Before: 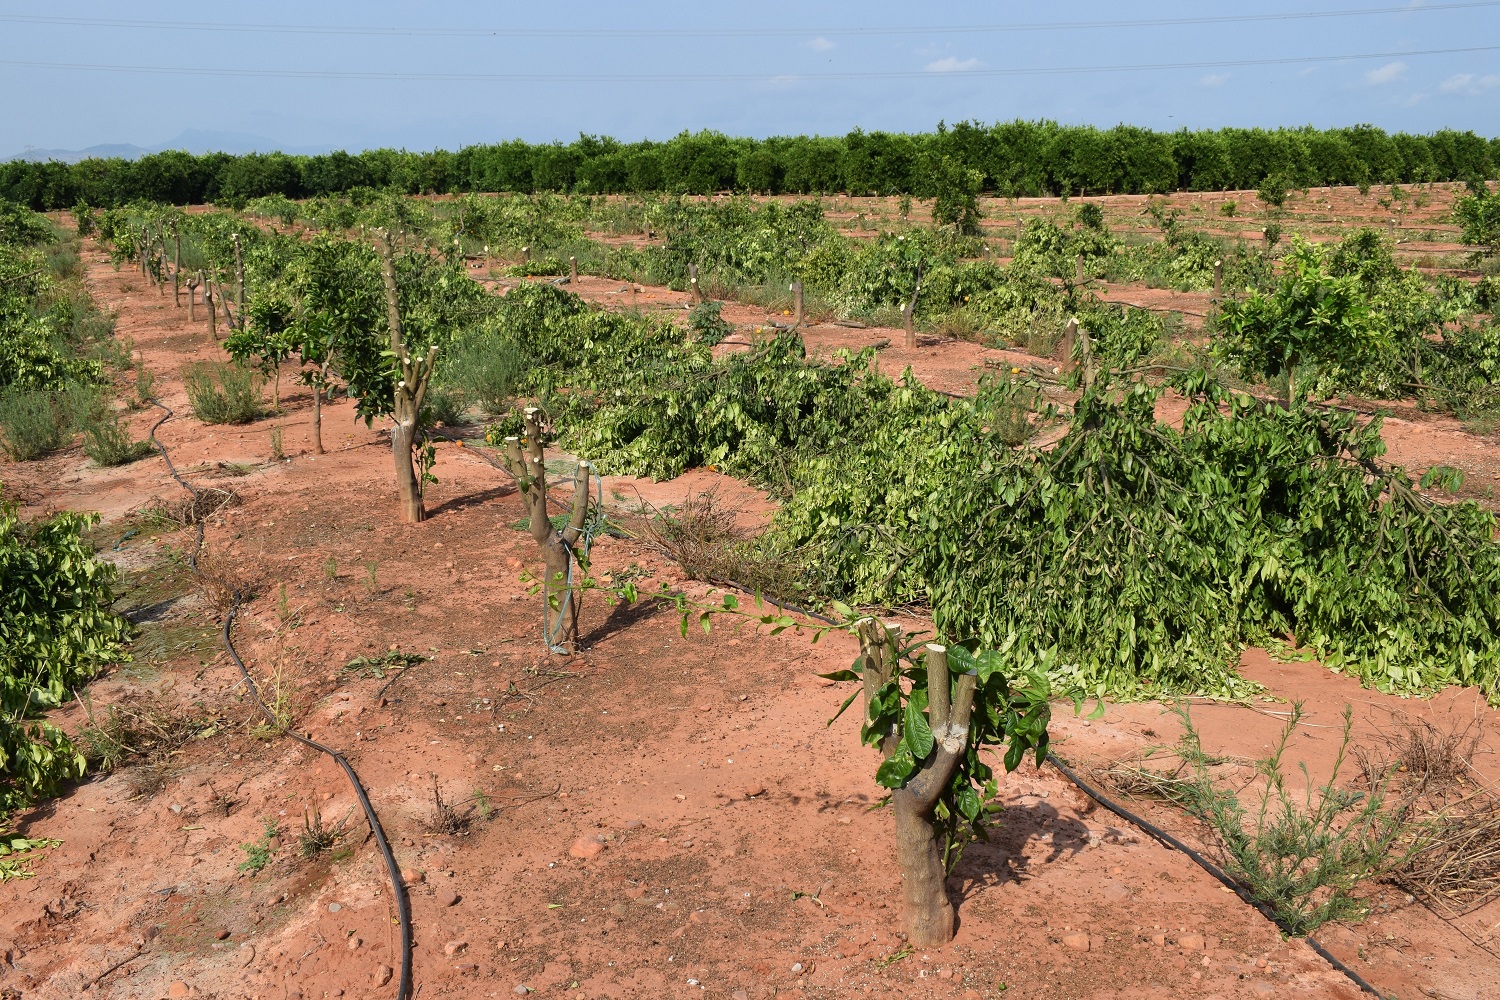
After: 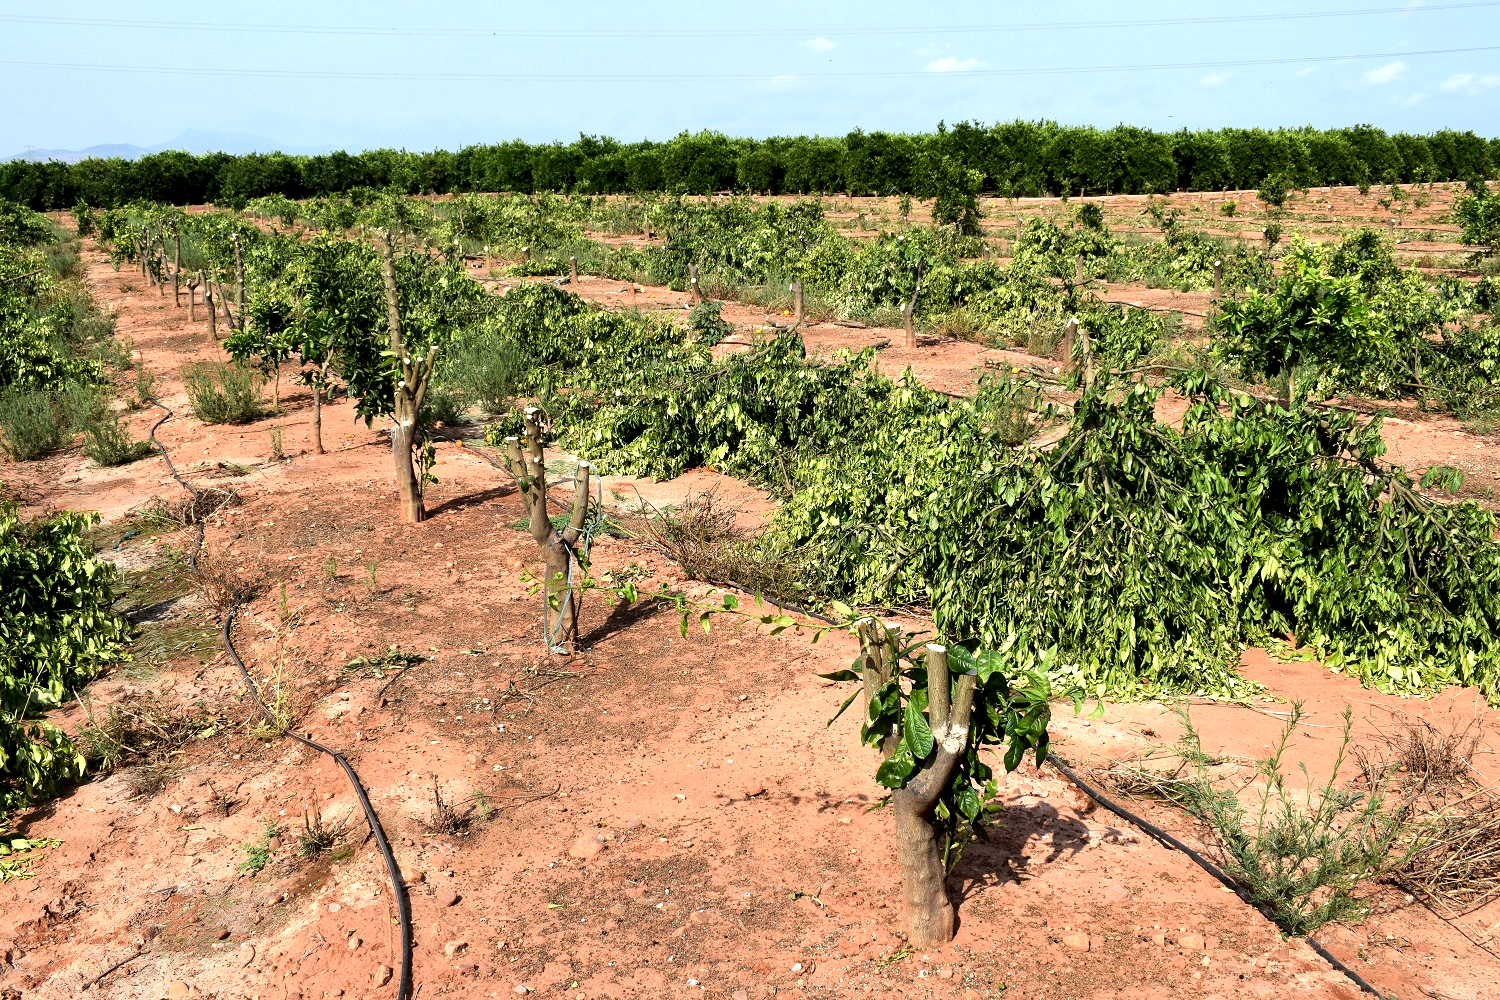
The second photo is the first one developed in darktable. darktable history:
tone equalizer: -8 EV -0.75 EV, -7 EV -0.7 EV, -6 EV -0.6 EV, -5 EV -0.4 EV, -3 EV 0.4 EV, -2 EV 0.6 EV, -1 EV 0.7 EV, +0 EV 0.75 EV, edges refinement/feathering 500, mask exposure compensation -1.57 EV, preserve details no
exposure: black level correction 0.007, exposure 0.159 EV, compensate highlight preservation false
